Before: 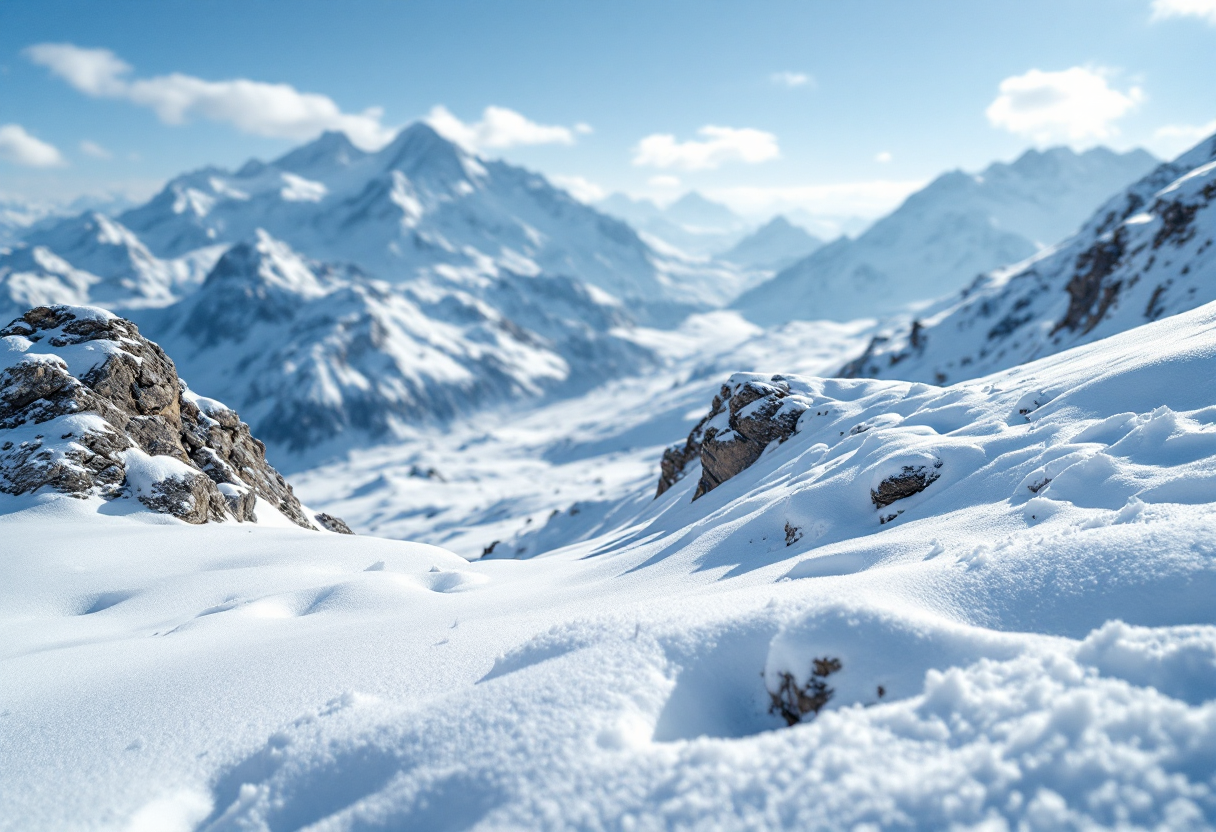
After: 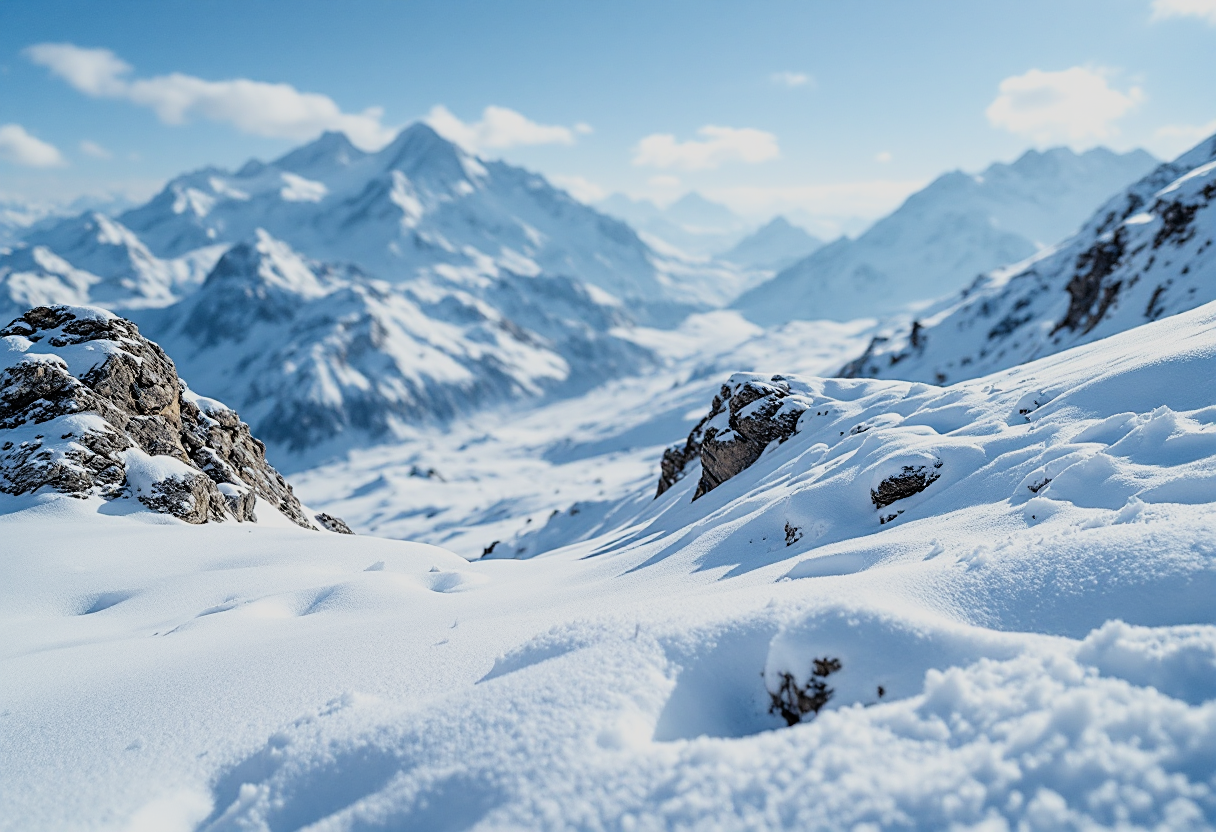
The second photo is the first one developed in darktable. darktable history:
filmic rgb: black relative exposure -7.75 EV, white relative exposure 4.4 EV, threshold 3 EV, hardness 3.76, latitude 50%, contrast 1.1, color science v5 (2021), contrast in shadows safe, contrast in highlights safe, enable highlight reconstruction true
sharpen: on, module defaults
